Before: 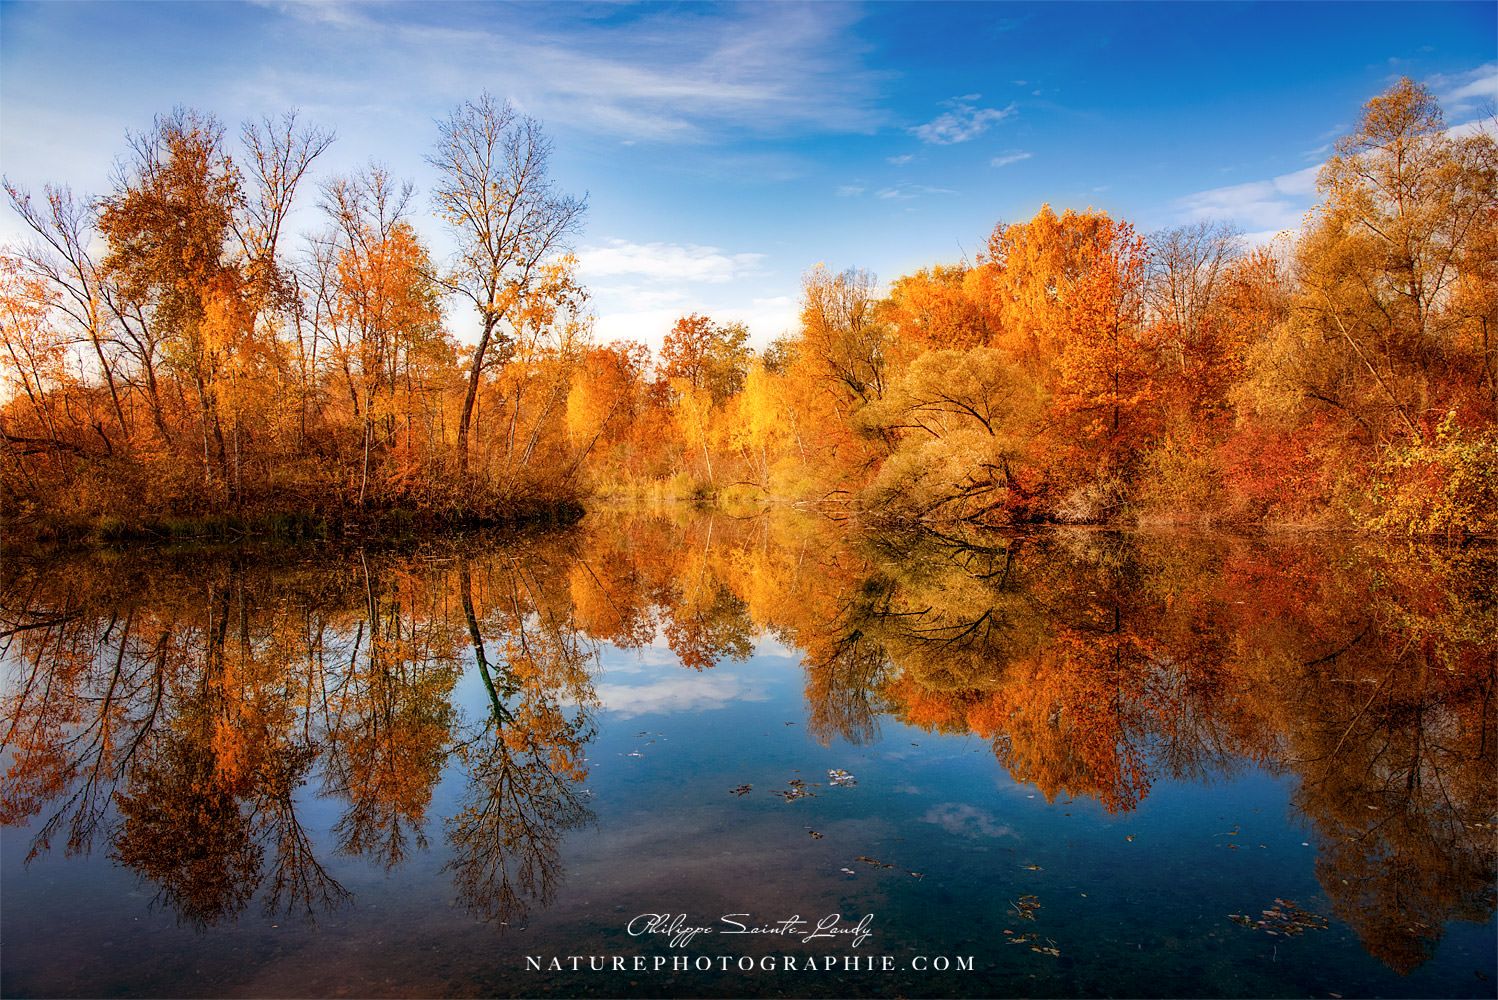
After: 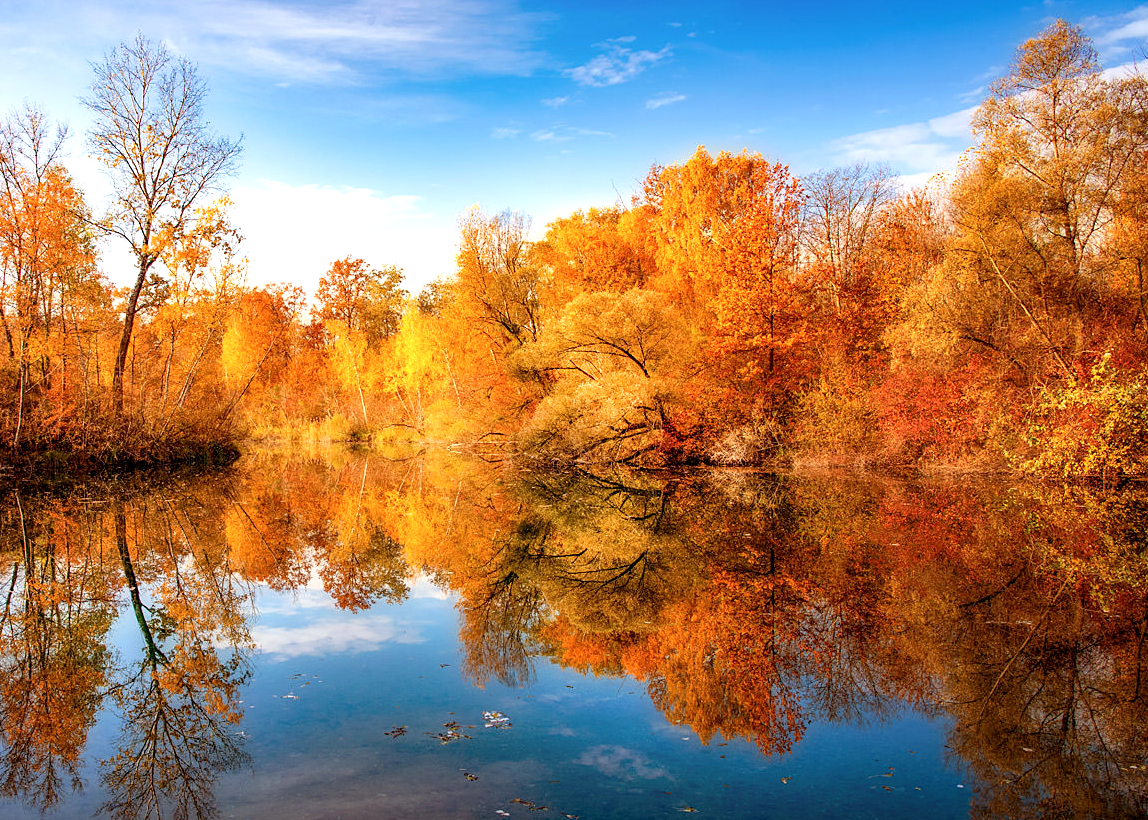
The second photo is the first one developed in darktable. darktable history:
tone equalizer: on, module defaults
exposure: black level correction 0.001, exposure 0.5 EV, compensate exposure bias true, compensate highlight preservation false
crop: left 23.095%, top 5.827%, bottom 11.854%
